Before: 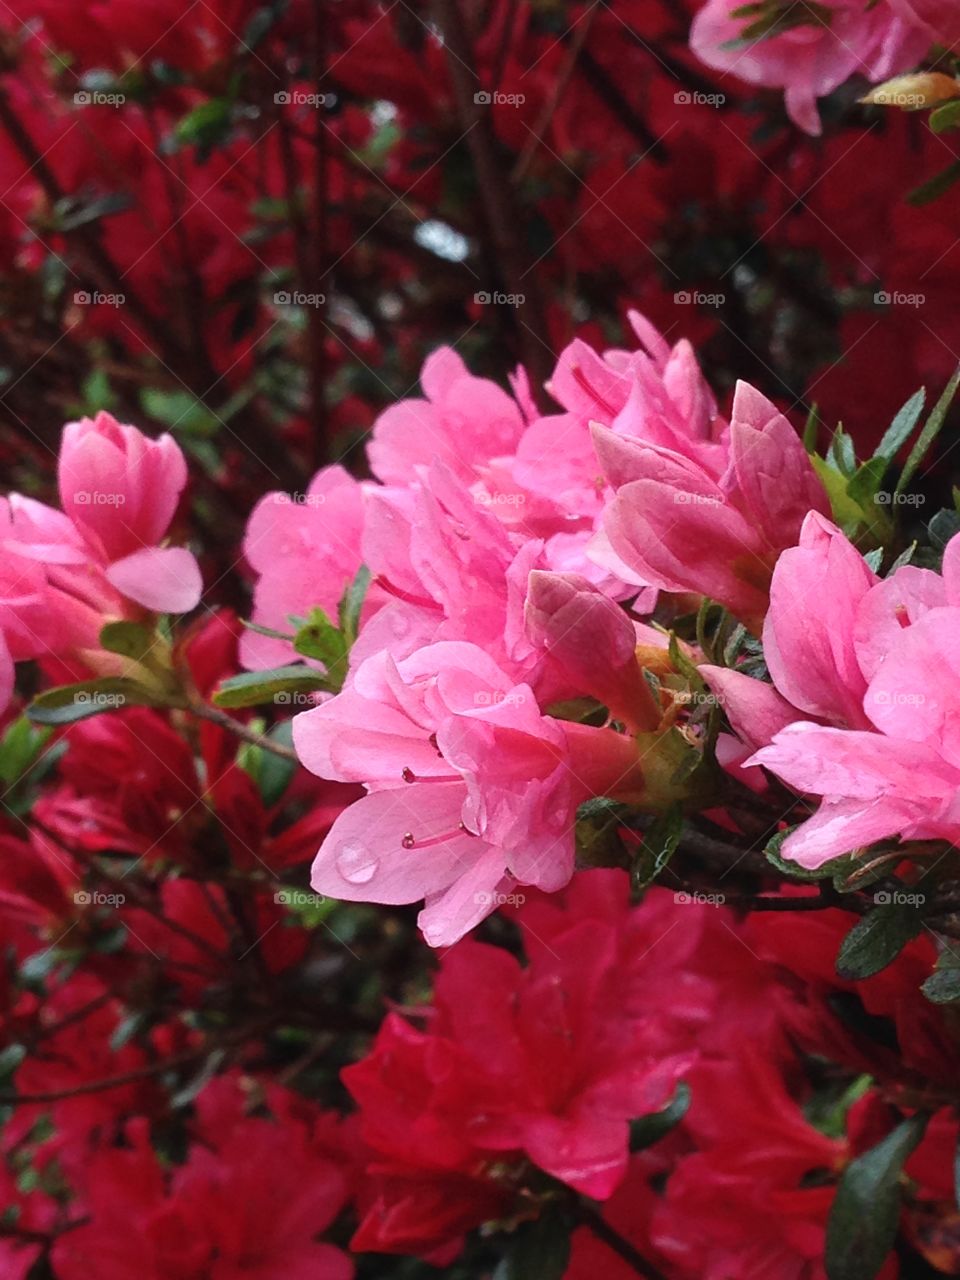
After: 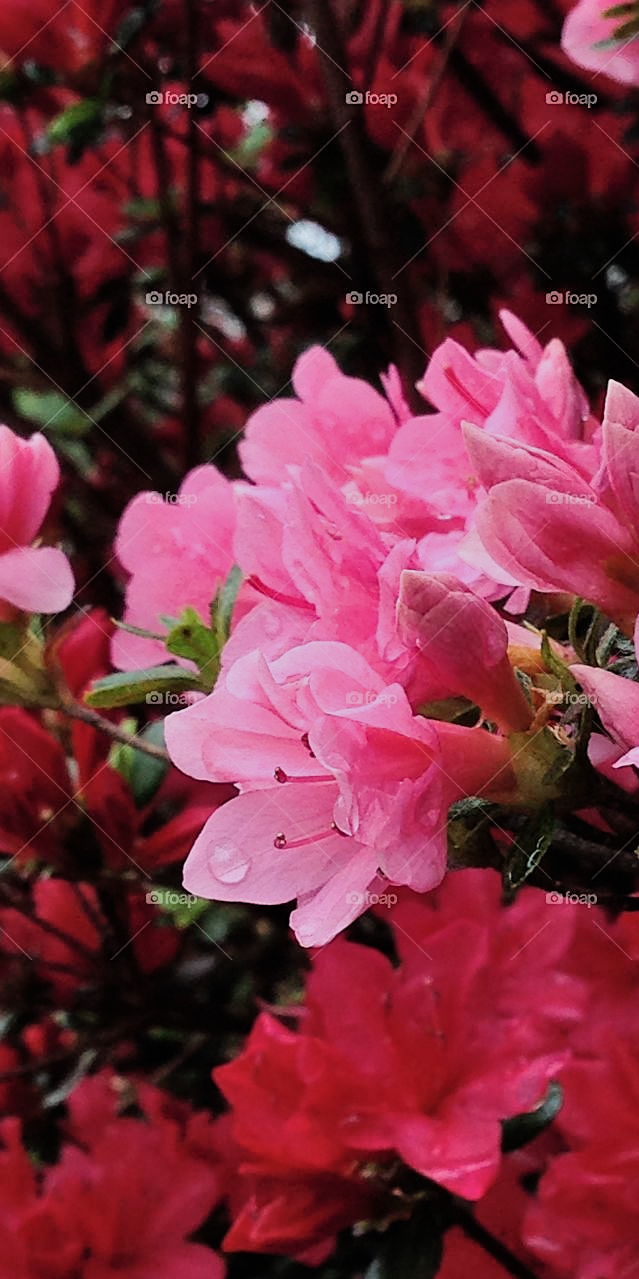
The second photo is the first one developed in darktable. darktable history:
sharpen: on, module defaults
shadows and highlights: shadows 37.27, highlights -28.18, soften with gaussian
filmic rgb: black relative exposure -7.65 EV, white relative exposure 4.56 EV, hardness 3.61, contrast 1.106
crop and rotate: left 13.342%, right 19.991%
